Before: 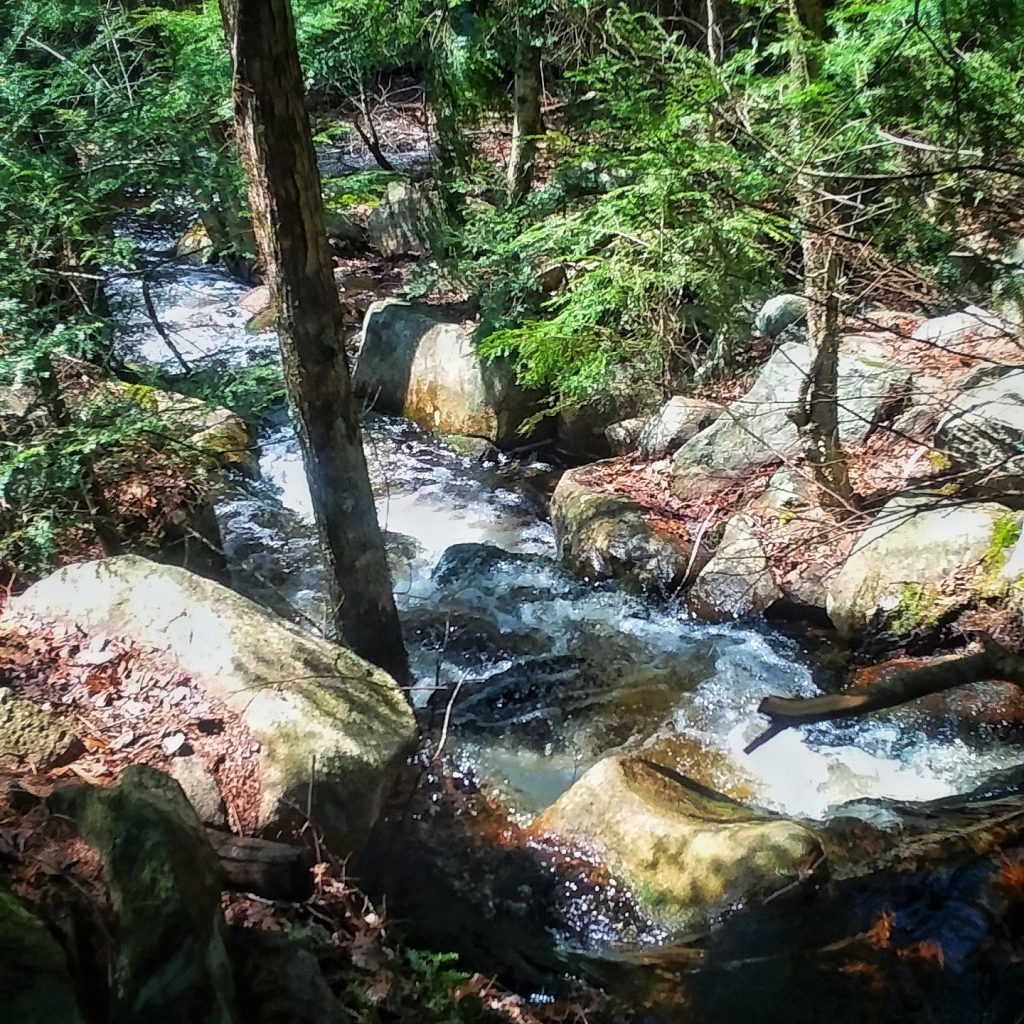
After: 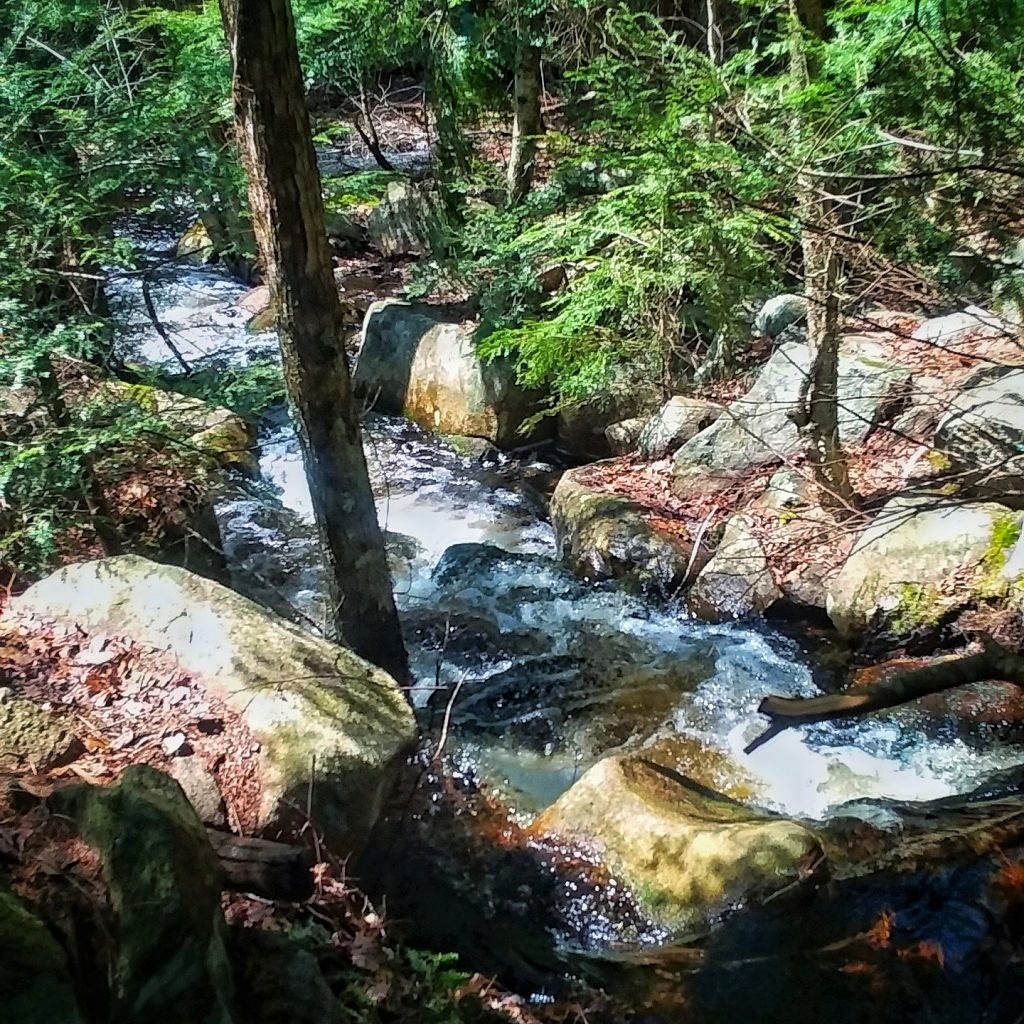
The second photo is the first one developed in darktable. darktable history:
haze removal: strength 0.304, distance 0.25, compatibility mode true, adaptive false
